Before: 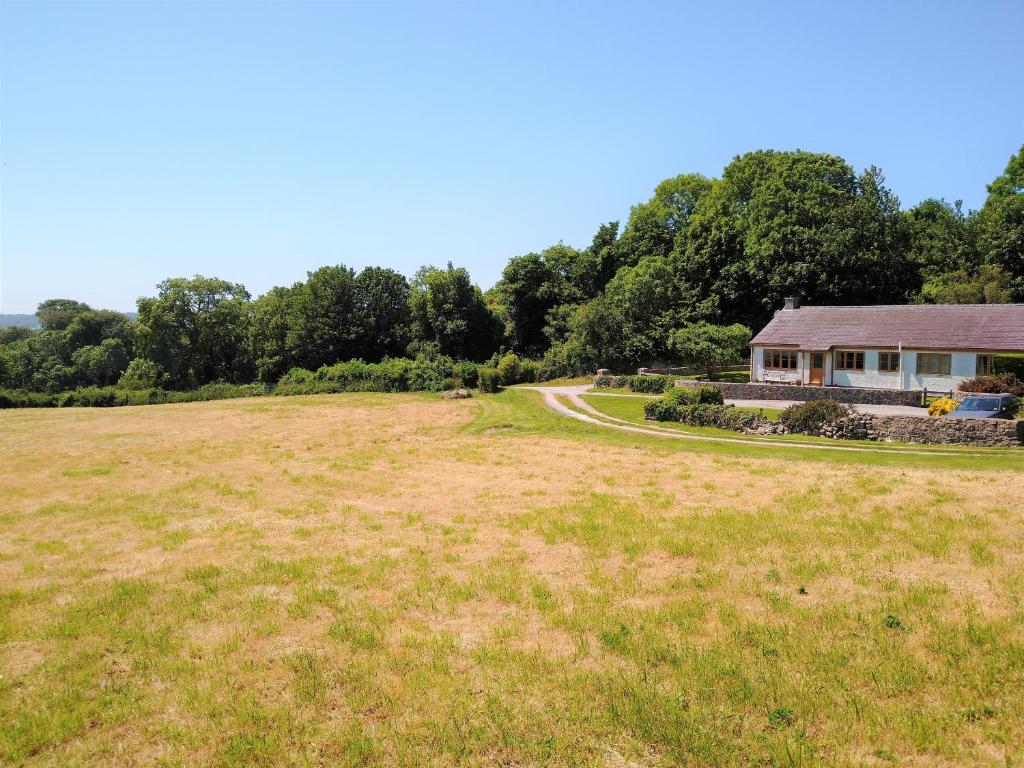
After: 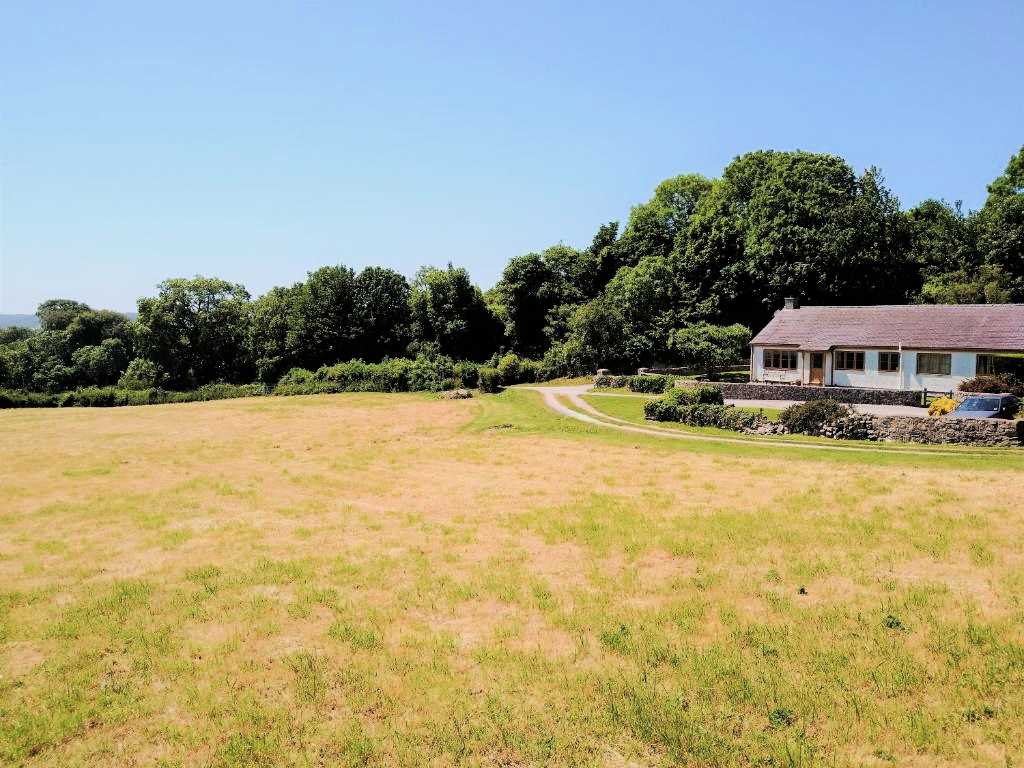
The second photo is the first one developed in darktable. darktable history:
color balance rgb: perceptual saturation grading › global saturation -12.038%, global vibrance 20%
filmic rgb: black relative exposure -7.65 EV, white relative exposure 4.56 EV, hardness 3.61, color science v6 (2022)
tone equalizer: -8 EV -0.788 EV, -7 EV -0.668 EV, -6 EV -0.576 EV, -5 EV -0.413 EV, -3 EV 0.395 EV, -2 EV 0.6 EV, -1 EV 0.687 EV, +0 EV 0.747 EV, edges refinement/feathering 500, mask exposure compensation -1.57 EV, preserve details no
